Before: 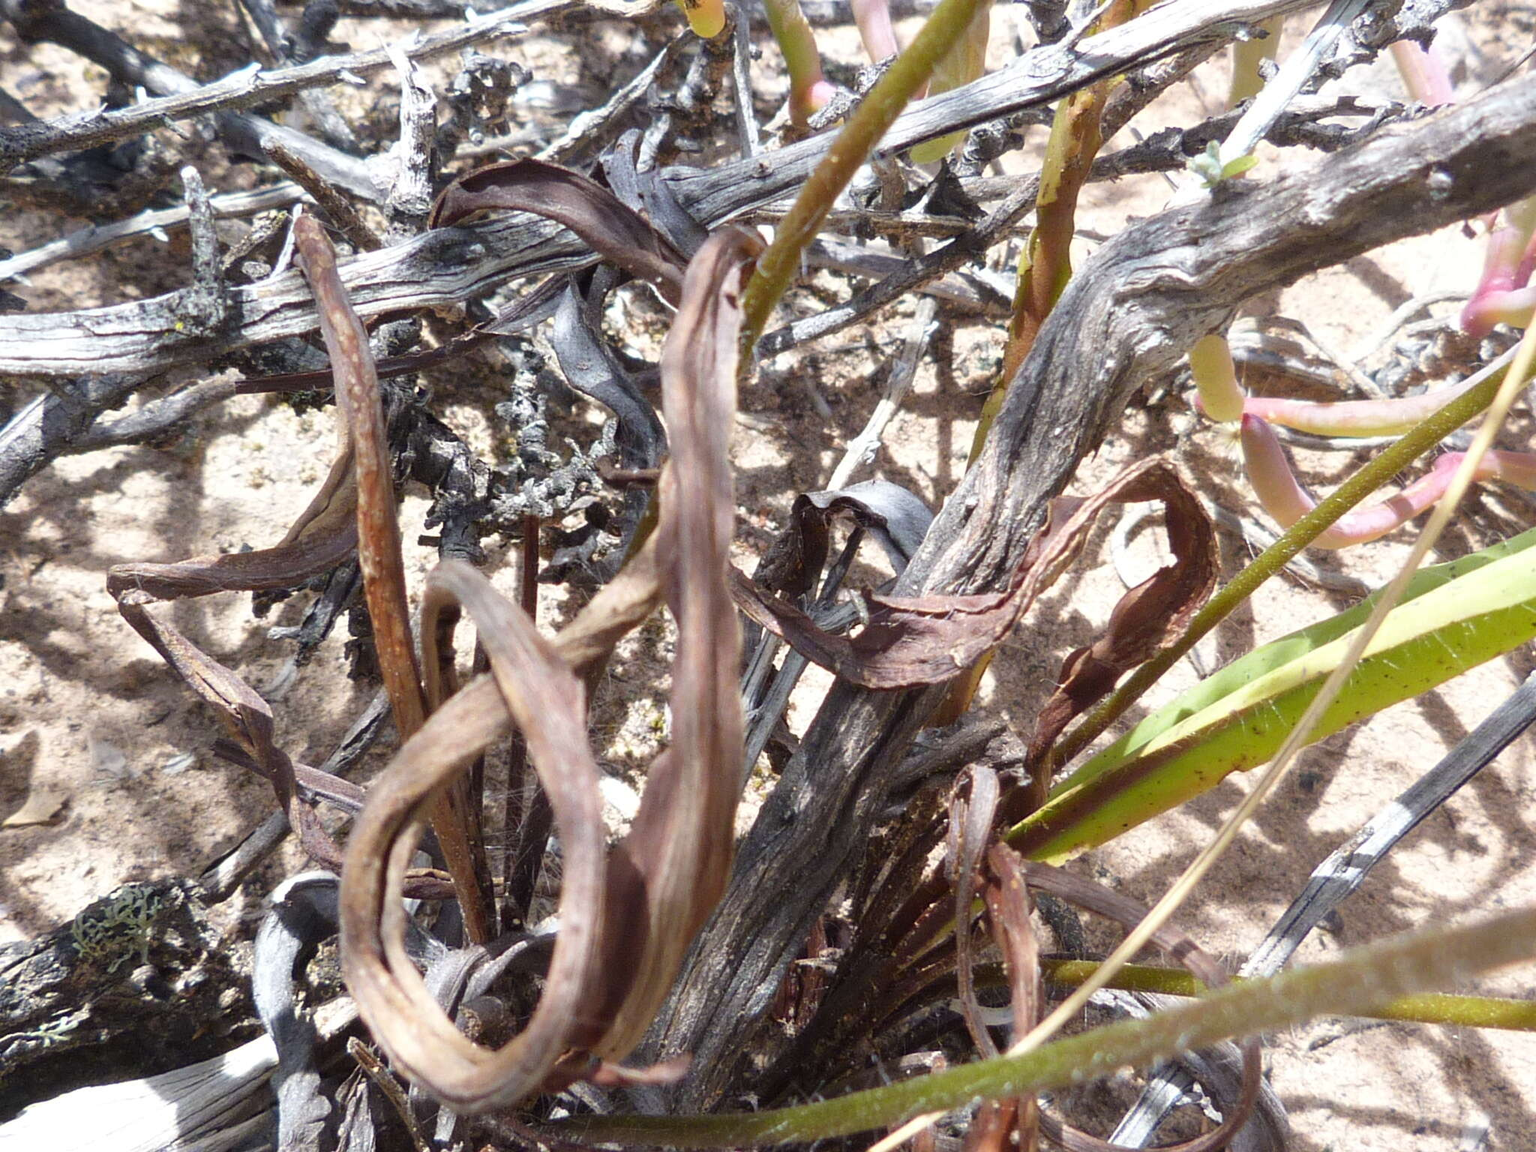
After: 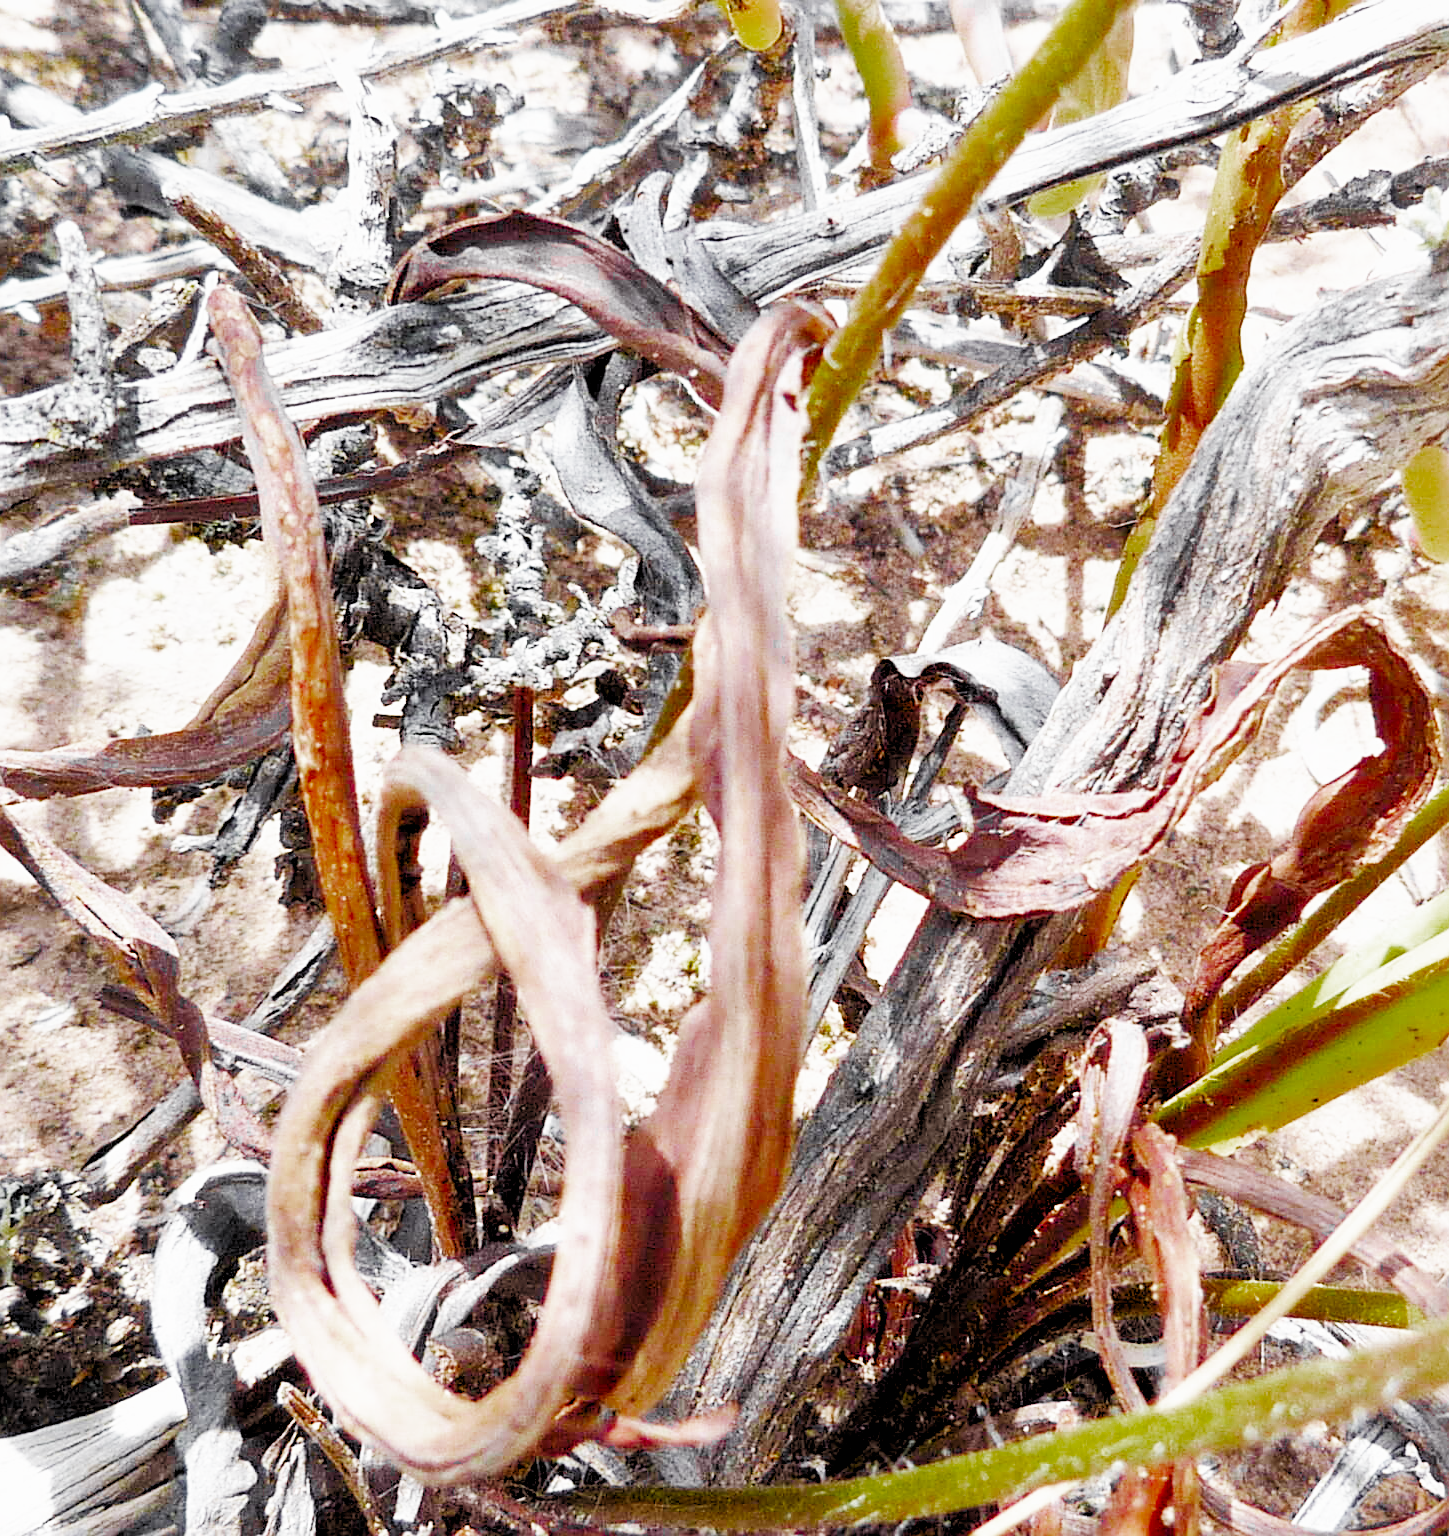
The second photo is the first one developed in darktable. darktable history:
rgb levels: preserve colors sum RGB, levels [[0.038, 0.433, 0.934], [0, 0.5, 1], [0, 0.5, 1]]
sharpen: on, module defaults
crop and rotate: left 9.061%, right 20.142%
color balance rgb: shadows lift › chroma 1%, shadows lift › hue 113°, highlights gain › chroma 0.2%, highlights gain › hue 333°, perceptual saturation grading › global saturation 20%, perceptual saturation grading › highlights -25%, perceptual saturation grading › shadows 25%, contrast -10%
color zones: curves: ch0 [(0.004, 0.388) (0.125, 0.392) (0.25, 0.404) (0.375, 0.5) (0.5, 0.5) (0.625, 0.5) (0.75, 0.5) (0.875, 0.5)]; ch1 [(0, 0.5) (0.125, 0.5) (0.25, 0.5) (0.375, 0.124) (0.524, 0.124) (0.645, 0.128) (0.789, 0.132) (0.914, 0.096) (0.998, 0.068)]
shadows and highlights: shadows -88.03, highlights -35.45, shadows color adjustment 99.15%, highlights color adjustment 0%, soften with gaussian
base curve: curves: ch0 [(0, 0) (0.007, 0.004) (0.027, 0.03) (0.046, 0.07) (0.207, 0.54) (0.442, 0.872) (0.673, 0.972) (1, 1)], preserve colors none
